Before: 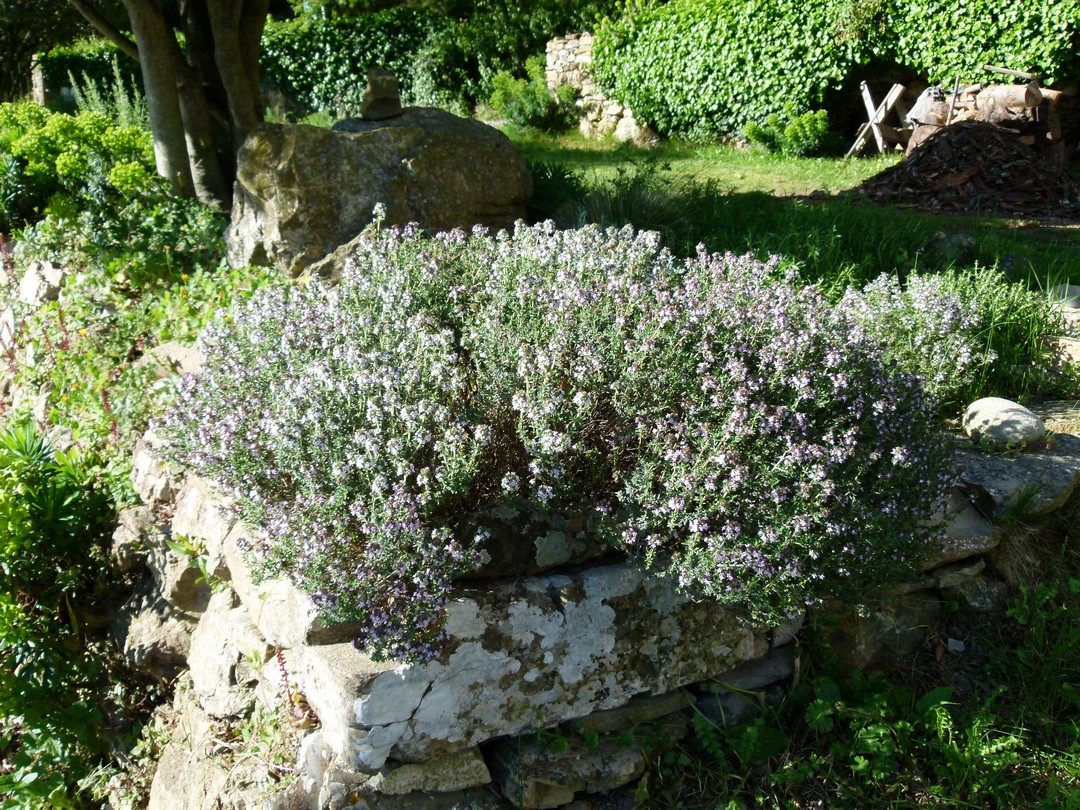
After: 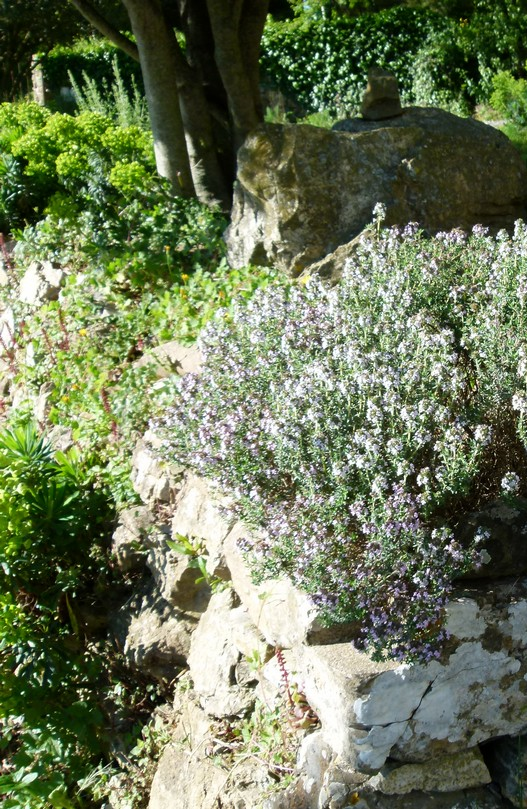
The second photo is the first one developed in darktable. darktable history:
crop and rotate: left 0.063%, top 0%, right 51.096%
